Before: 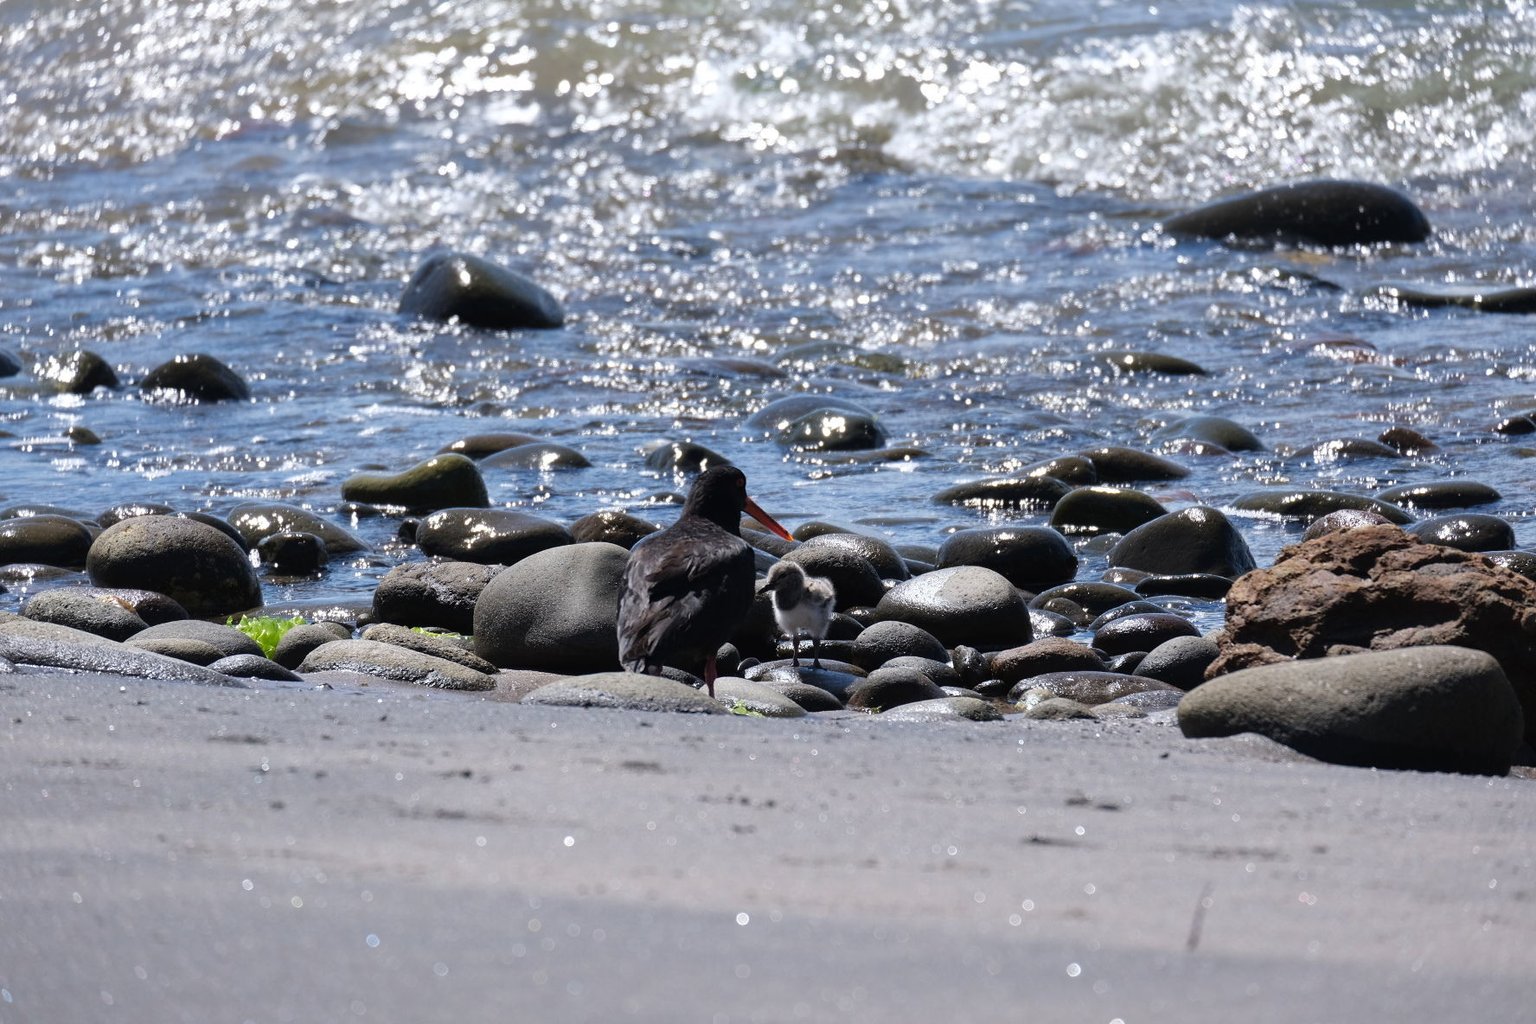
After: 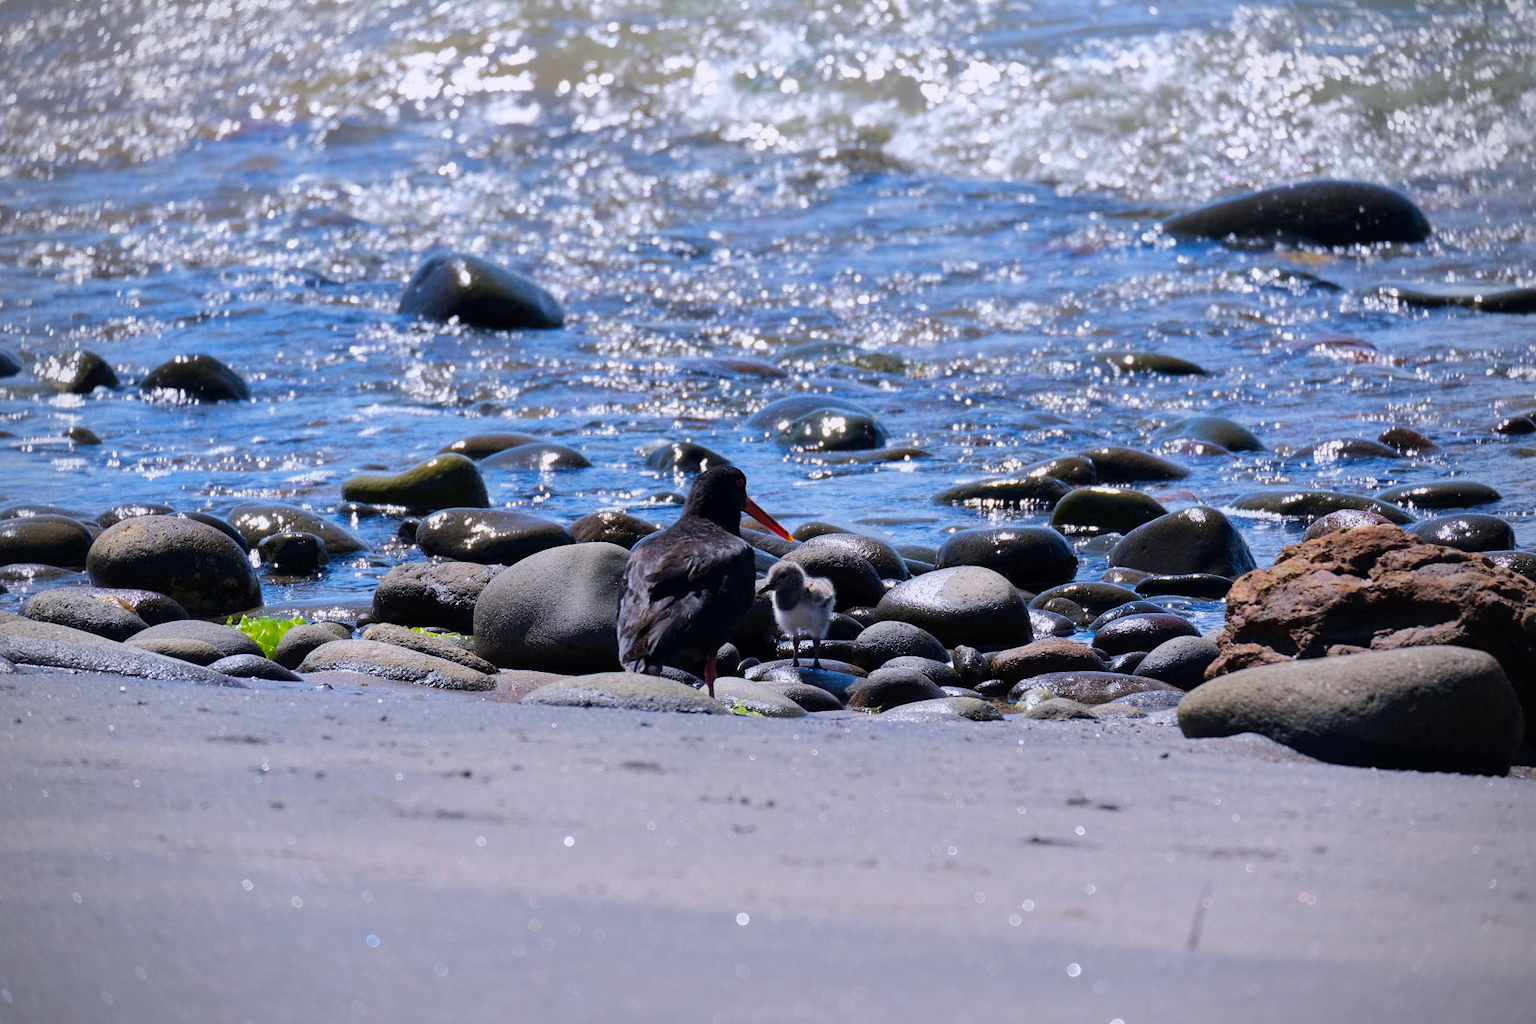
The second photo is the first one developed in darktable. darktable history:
vignetting: unbound false
color calibration: illuminant as shot in camera, x 0.358, y 0.373, temperature 4628.91 K
exposure: black level correction 0.001, exposure -0.204 EV, compensate highlight preservation false
color balance rgb: highlights gain › chroma 2.037%, highlights gain › hue 72.21°, perceptual saturation grading › global saturation 14.648%, perceptual brilliance grading › mid-tones 10.962%, perceptual brilliance grading › shadows 14.189%, global vibrance 40.817%
